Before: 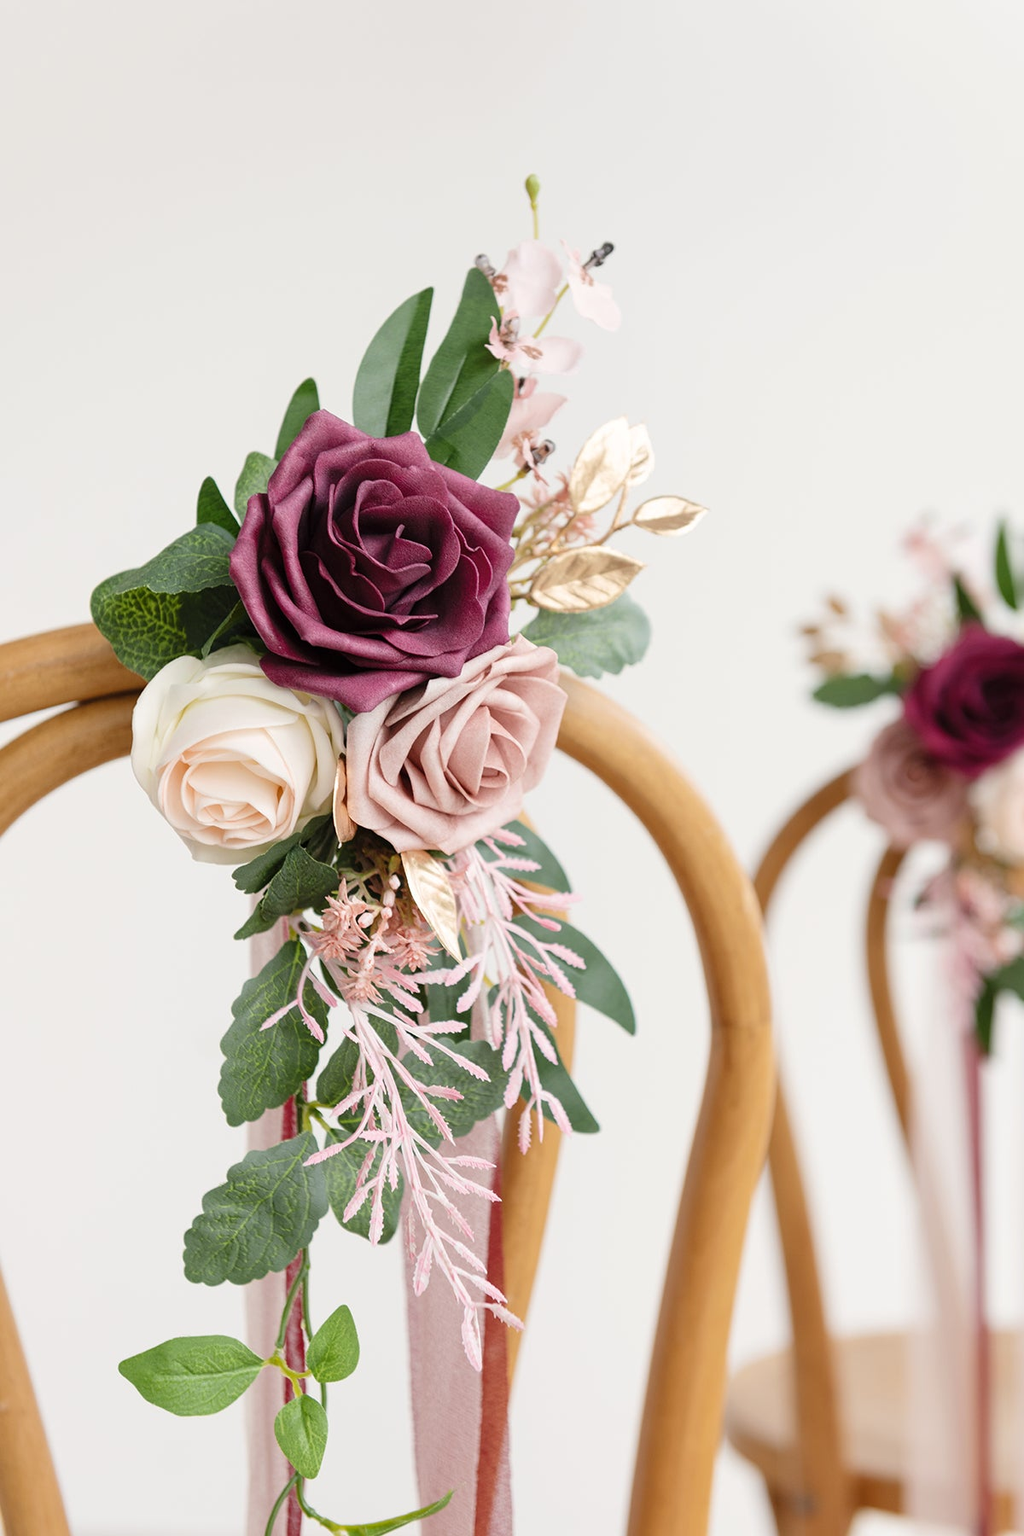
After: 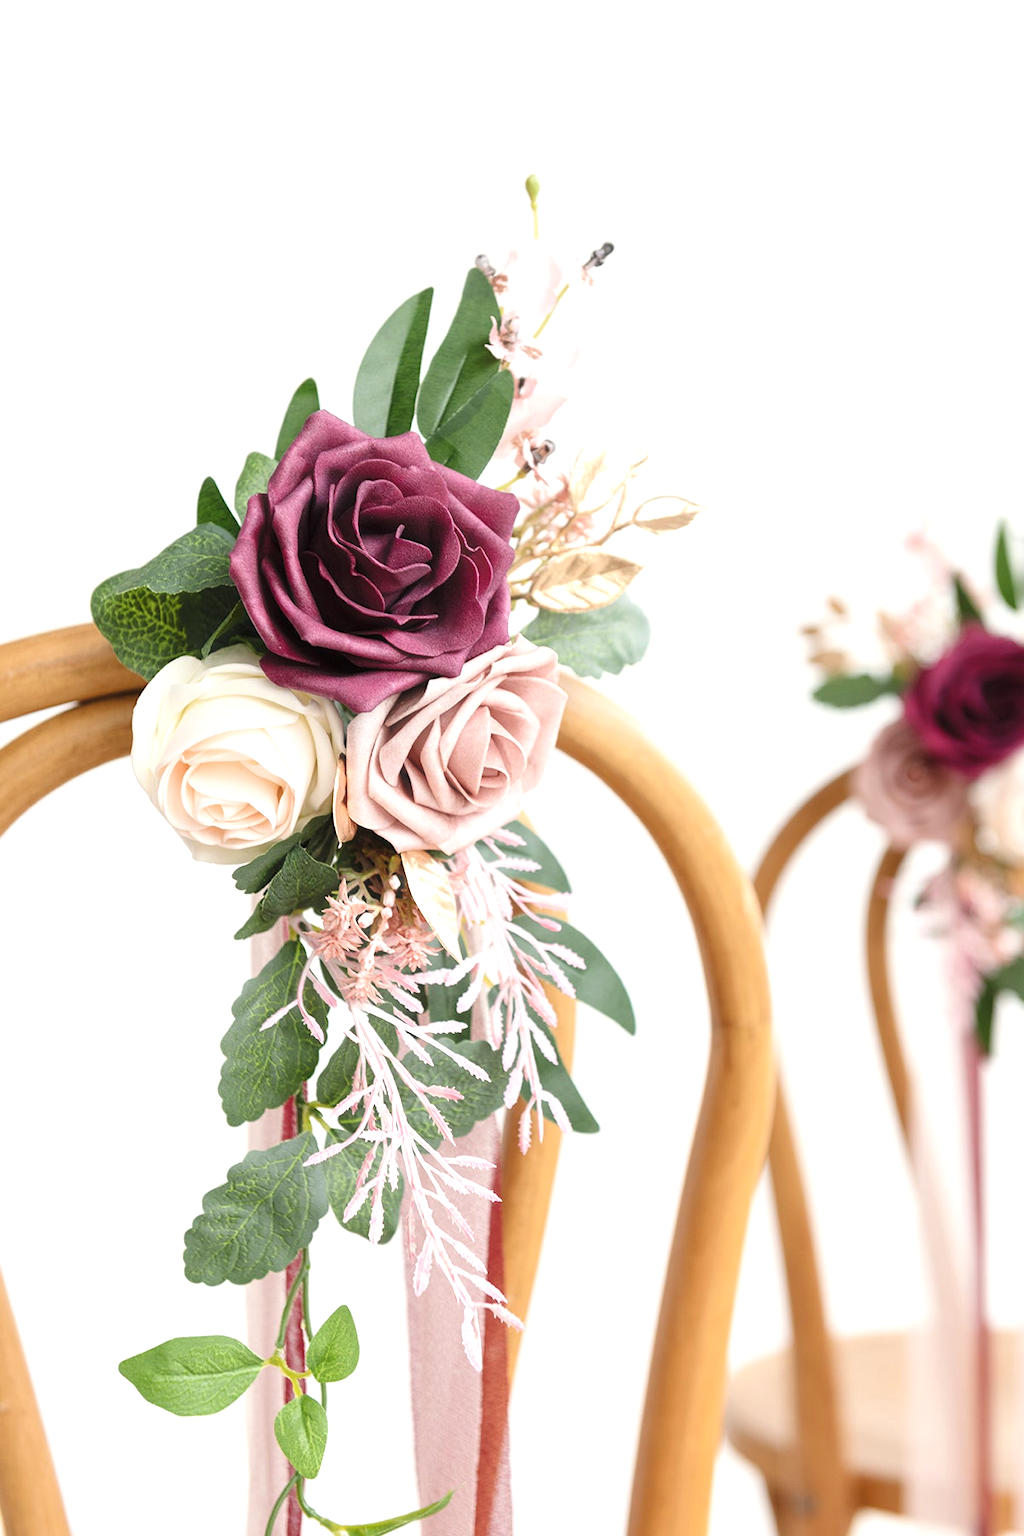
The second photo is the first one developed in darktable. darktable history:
haze removal: strength -0.05
exposure: black level correction 0, exposure 0.5 EV, compensate highlight preservation false
